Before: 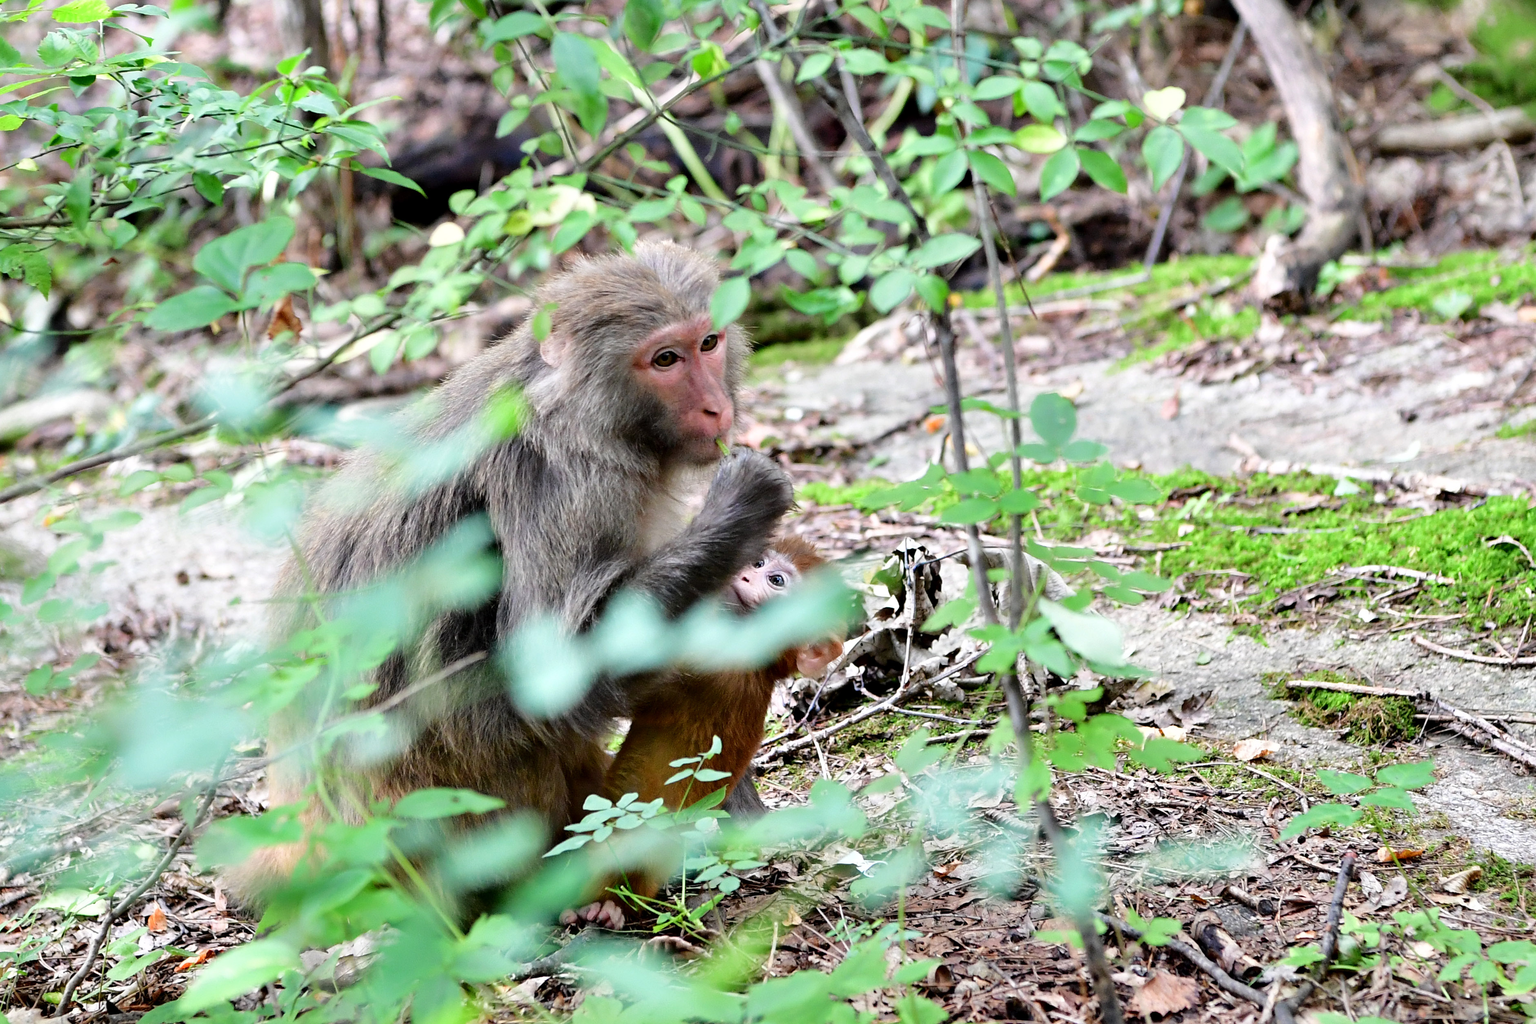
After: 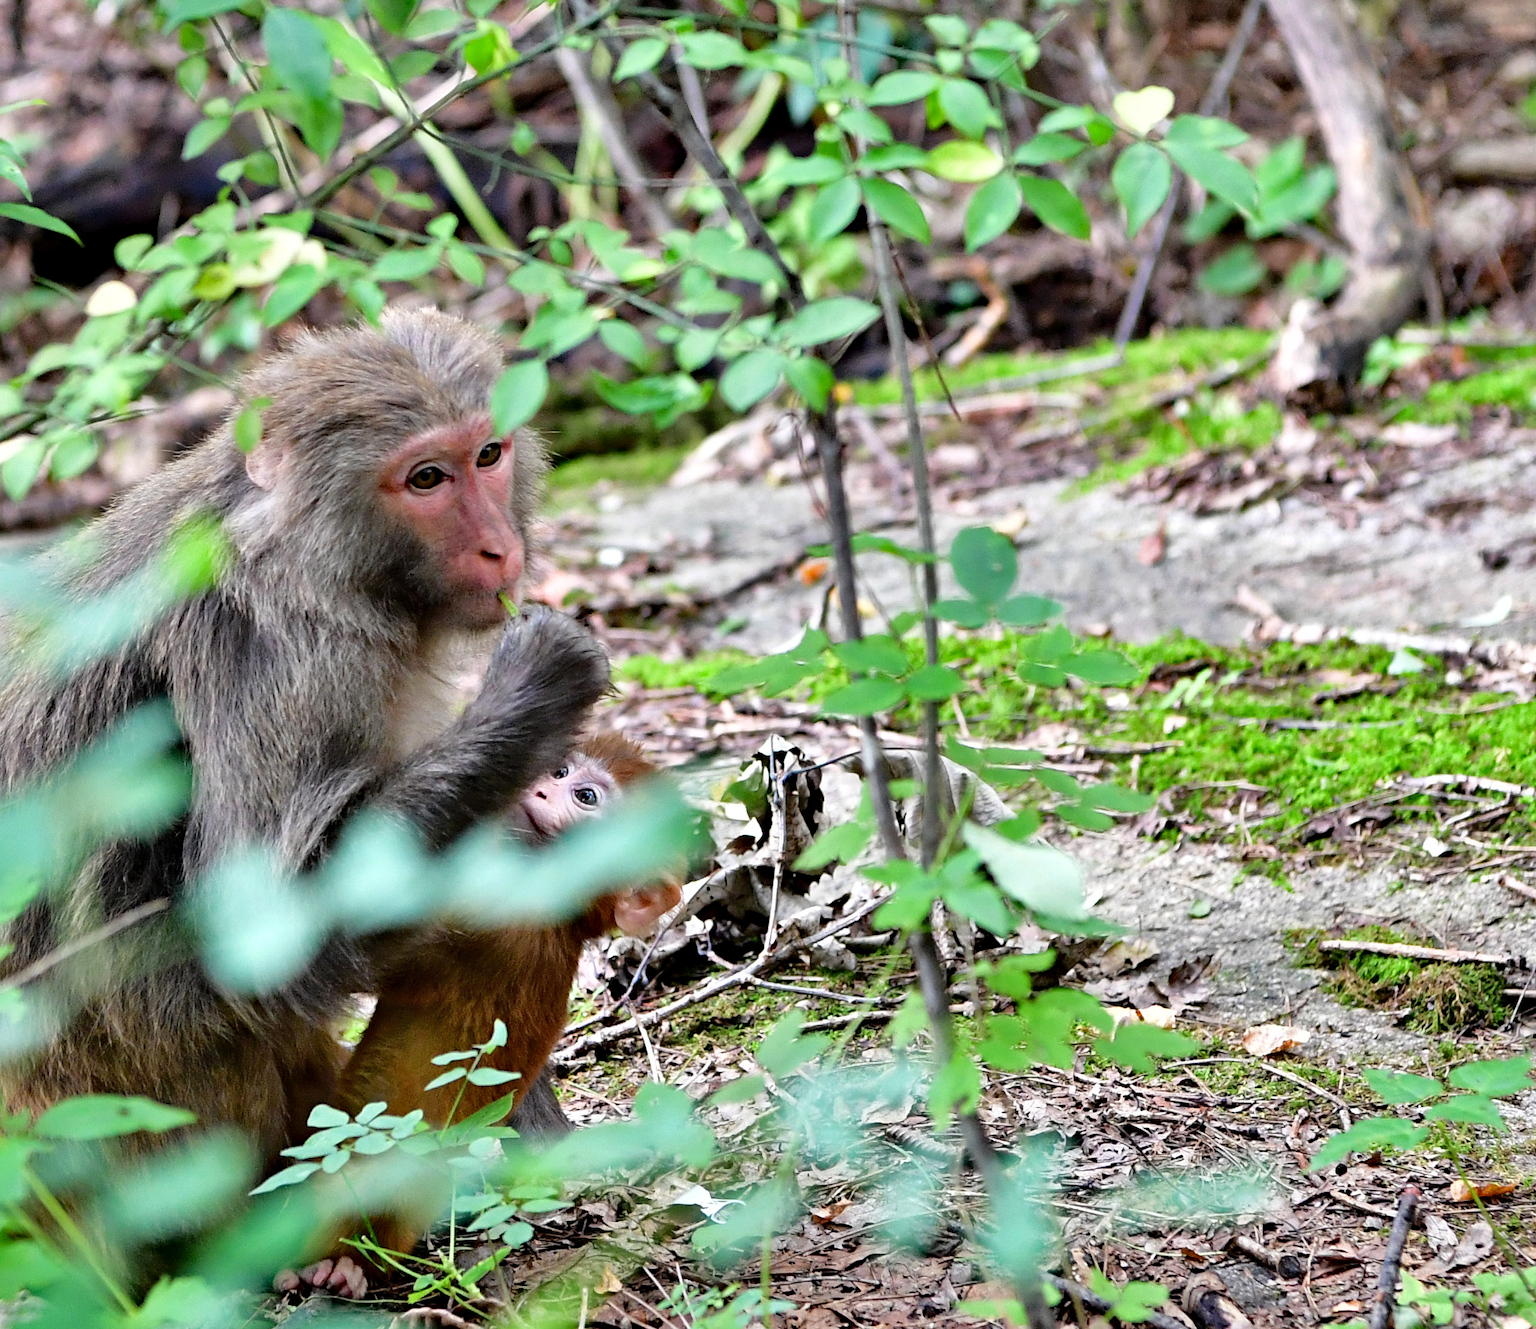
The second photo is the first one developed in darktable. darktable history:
crop and rotate: left 24.062%, top 2.662%, right 6.404%, bottom 7.055%
shadows and highlights: soften with gaussian
haze removal: compatibility mode true, adaptive false
